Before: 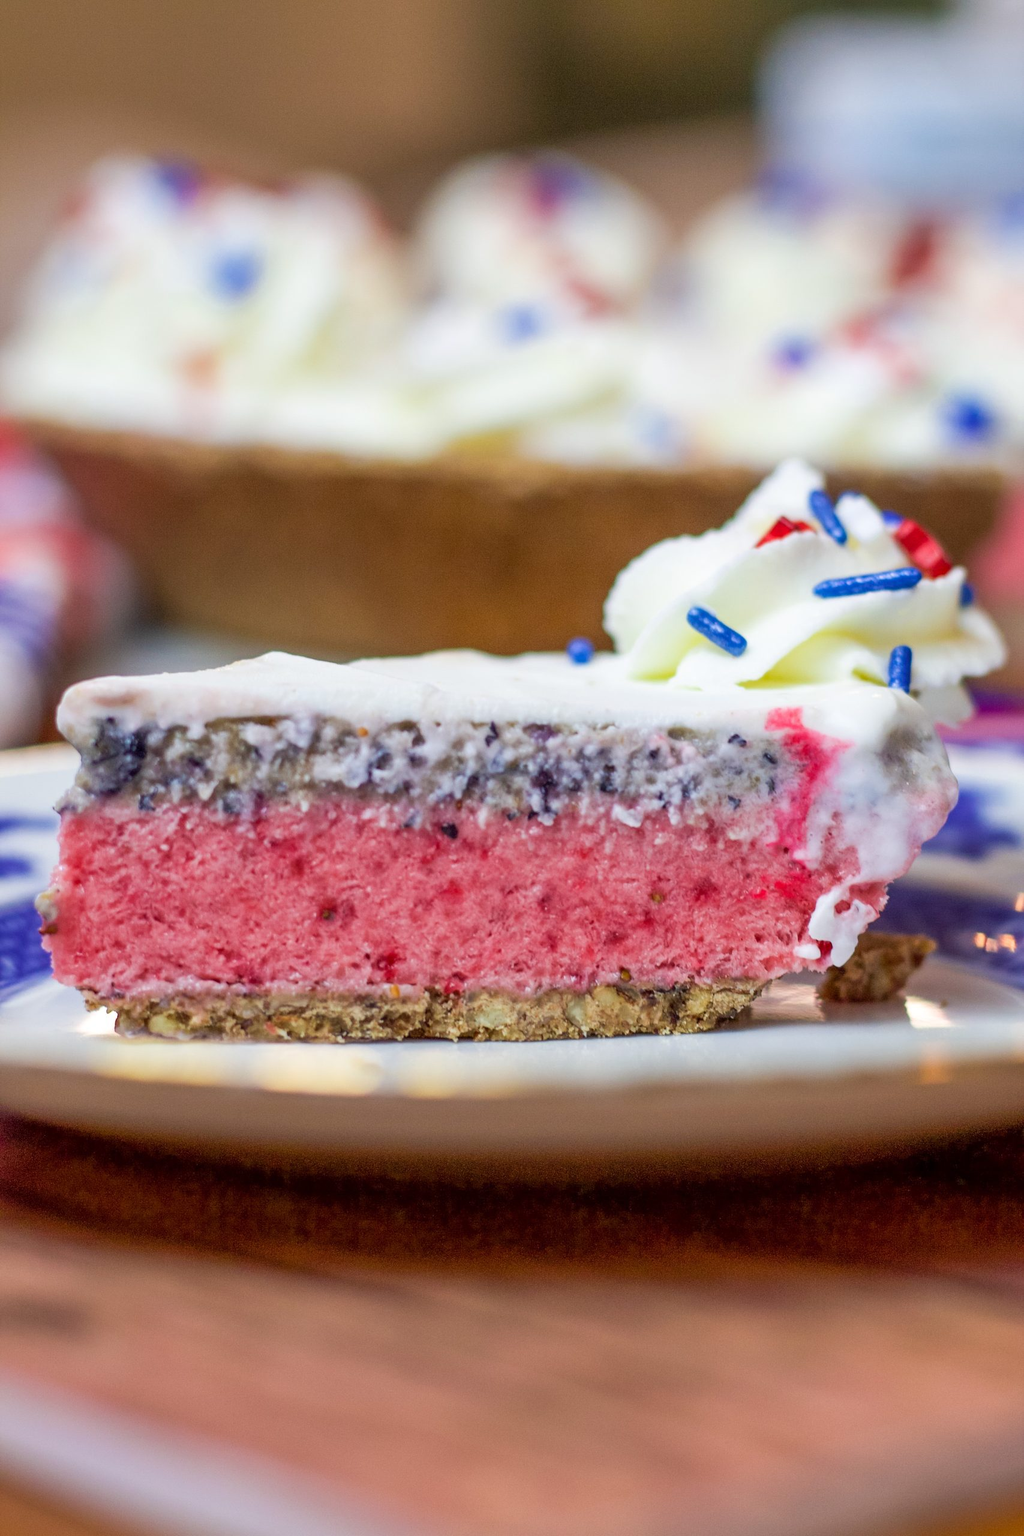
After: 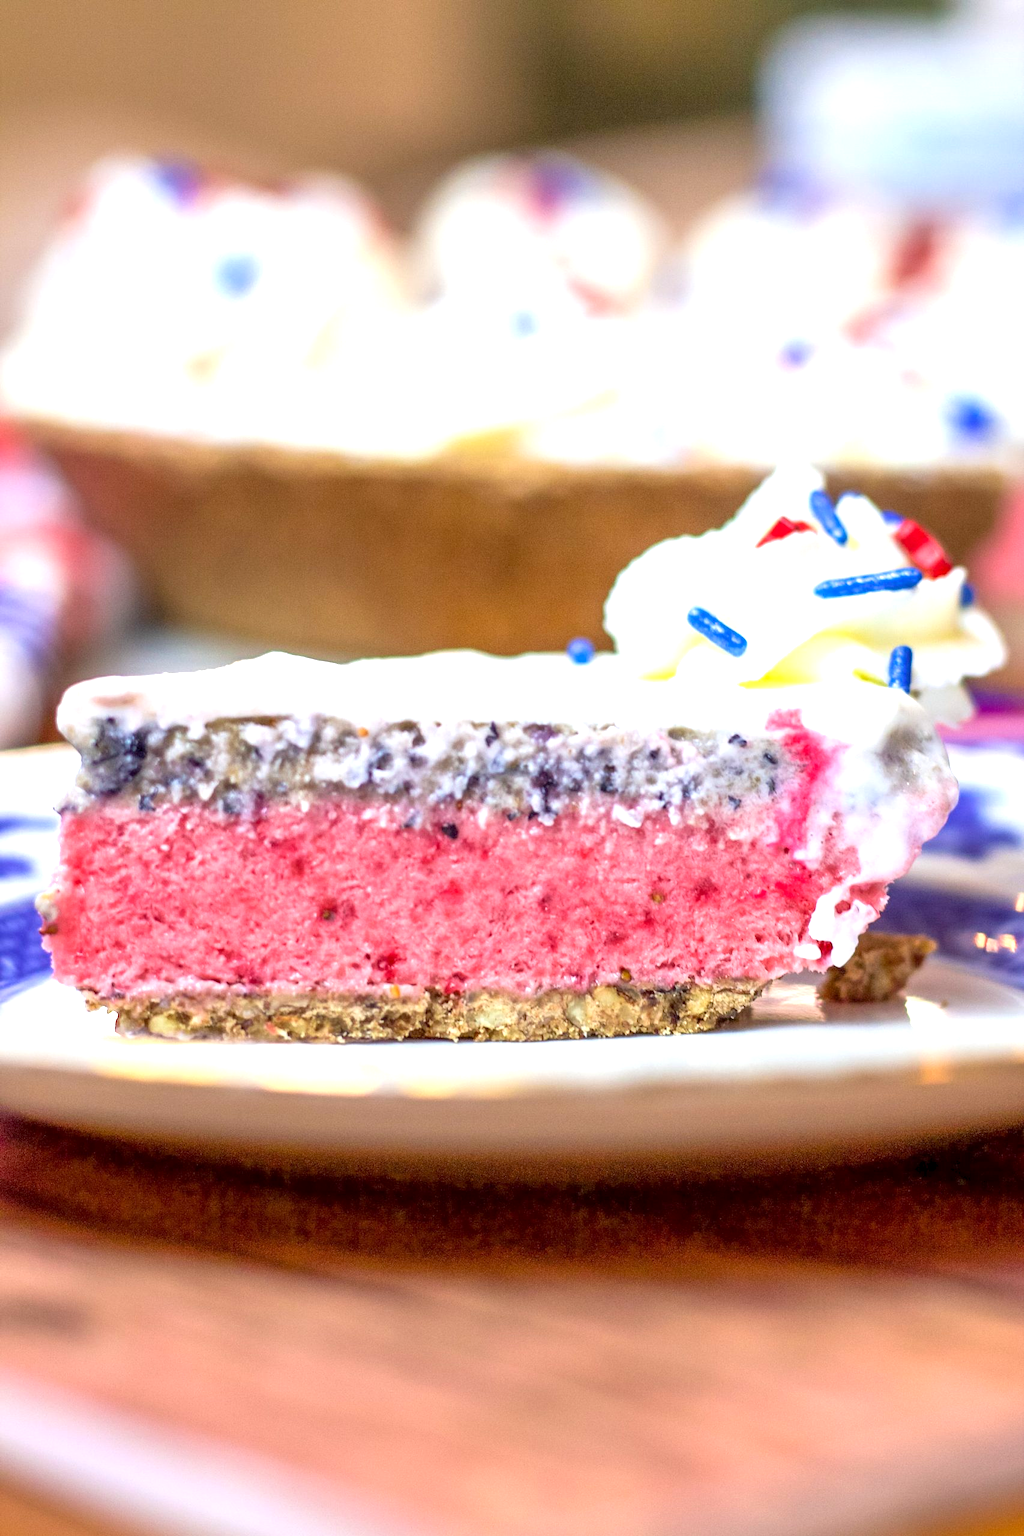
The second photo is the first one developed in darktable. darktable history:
exposure: black level correction 0.001, exposure 0.955 EV, compensate exposure bias true, compensate highlight preservation false
